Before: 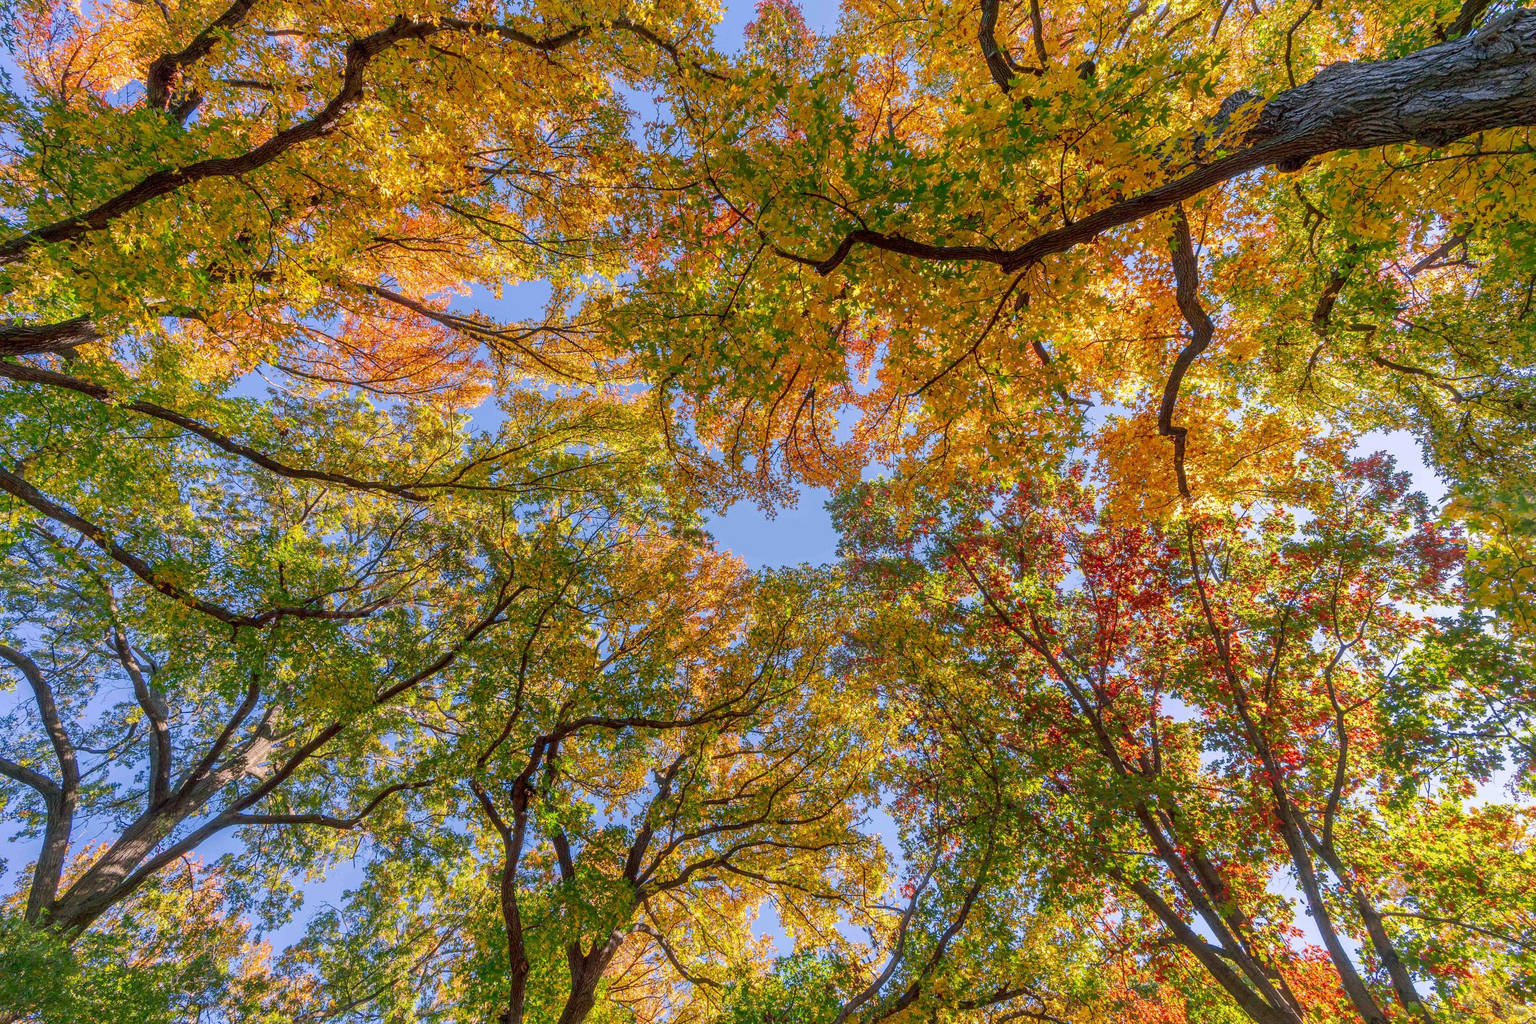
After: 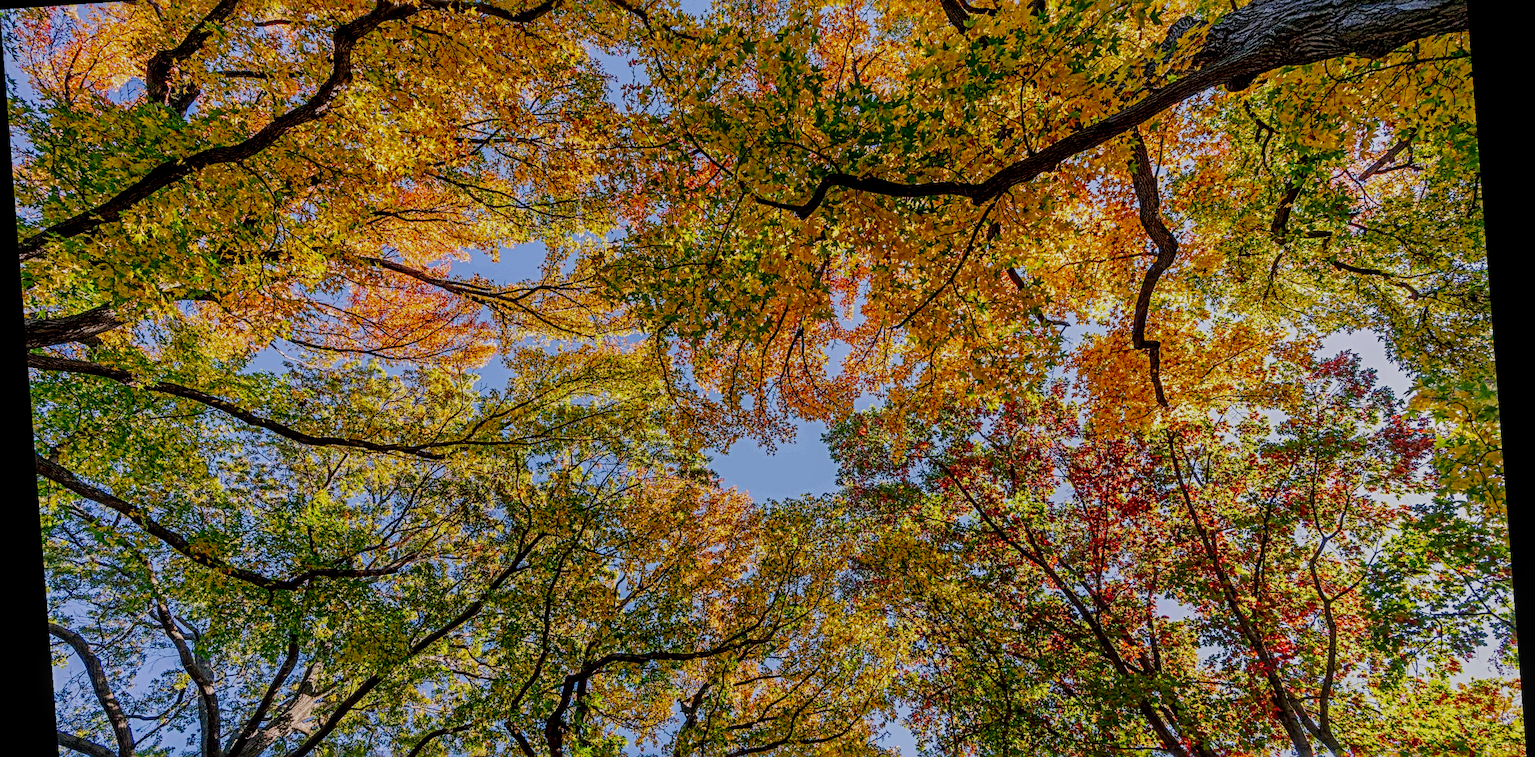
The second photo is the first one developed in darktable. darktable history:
contrast brightness saturation: contrast 0.03, brightness 0.06, saturation 0.13
crop and rotate: top 8.293%, bottom 20.996%
filmic rgb: middle gray luminance 29%, black relative exposure -10.3 EV, white relative exposure 5.5 EV, threshold 6 EV, target black luminance 0%, hardness 3.95, latitude 2.04%, contrast 1.132, highlights saturation mix 5%, shadows ↔ highlights balance 15.11%, preserve chrominance no, color science v3 (2019), use custom middle-gray values true, iterations of high-quality reconstruction 0, enable highlight reconstruction true
sharpen: radius 4.883
tone equalizer: on, module defaults
rotate and perspective: rotation -4.2°, shear 0.006, automatic cropping off
local contrast: on, module defaults
